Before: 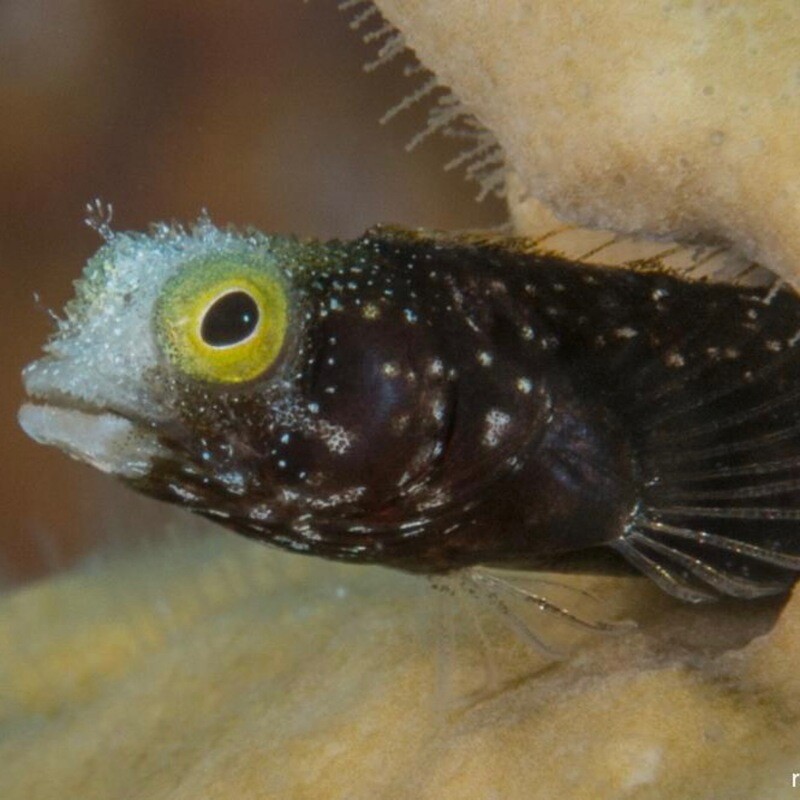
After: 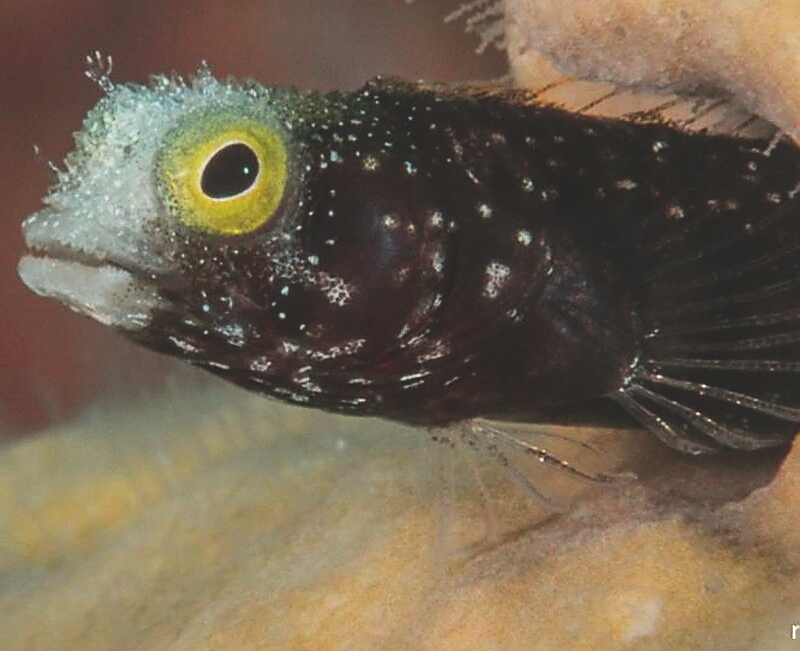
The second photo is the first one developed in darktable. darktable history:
tone curve: curves: ch0 [(0, 0.023) (0.217, 0.19) (0.754, 0.801) (1, 0.977)]; ch1 [(0, 0) (0.392, 0.398) (0.5, 0.5) (0.521, 0.529) (0.56, 0.592) (1, 1)]; ch2 [(0, 0) (0.5, 0.5) (0.579, 0.561) (0.65, 0.657) (1, 1)], color space Lab, independent channels, preserve colors none
exposure: black level correction -0.023, exposure -0.039 EV, compensate highlight preservation false
white balance: red 1.045, blue 0.932
crop and rotate: top 18.507%
rotate and perspective: crop left 0, crop top 0
color balance: mode lift, gamma, gain (sRGB)
sharpen: radius 1.4, amount 1.25, threshold 0.7
